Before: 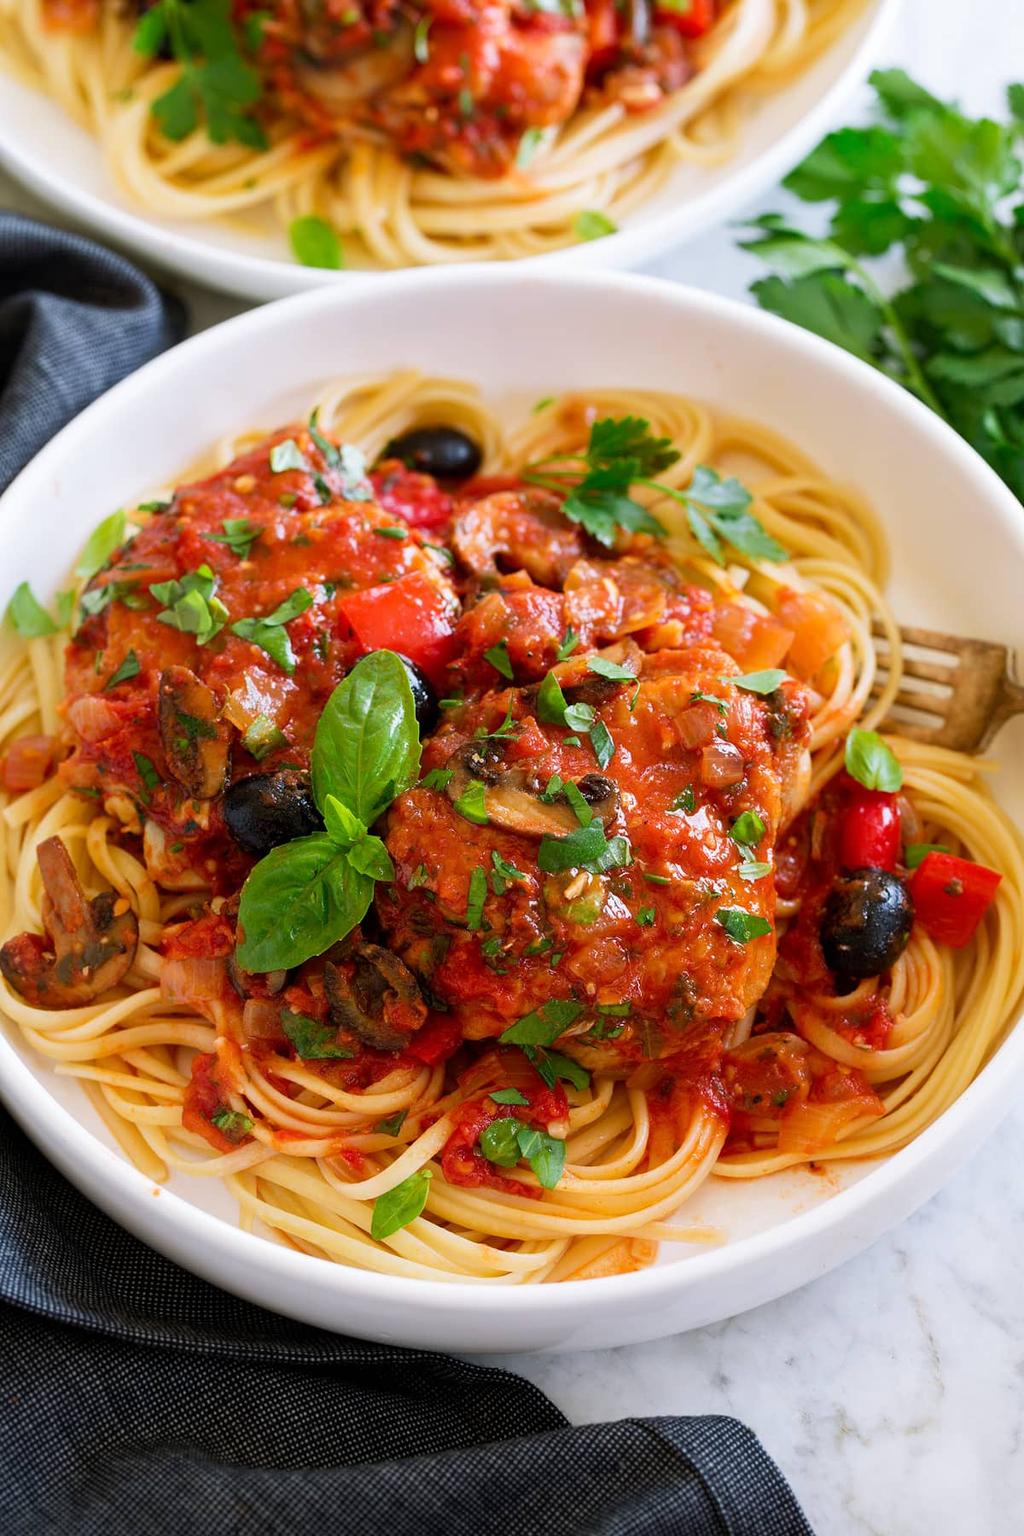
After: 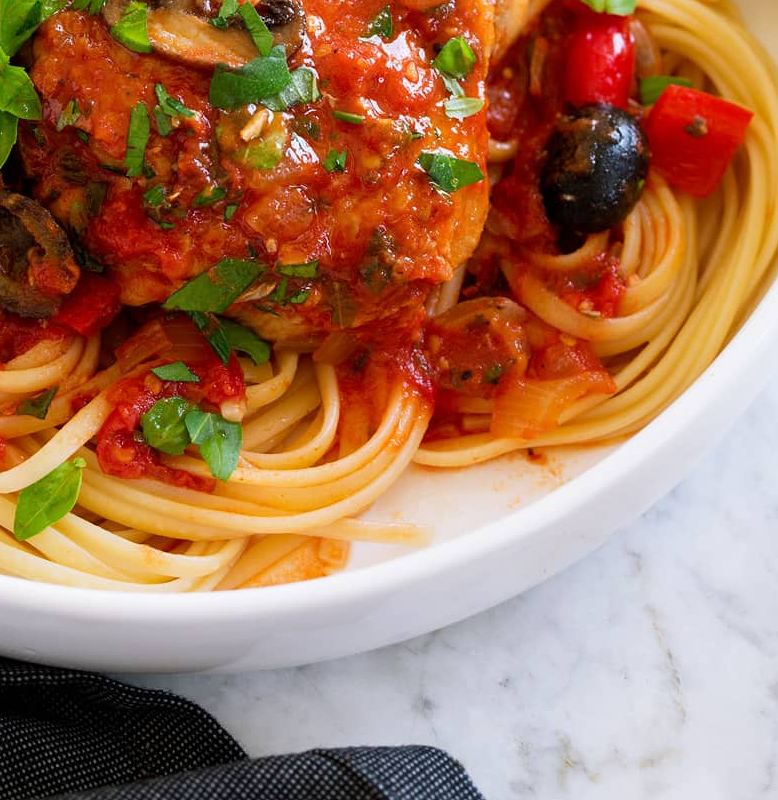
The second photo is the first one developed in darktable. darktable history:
crop and rotate: left 35.16%, top 50.744%, bottom 4.78%
